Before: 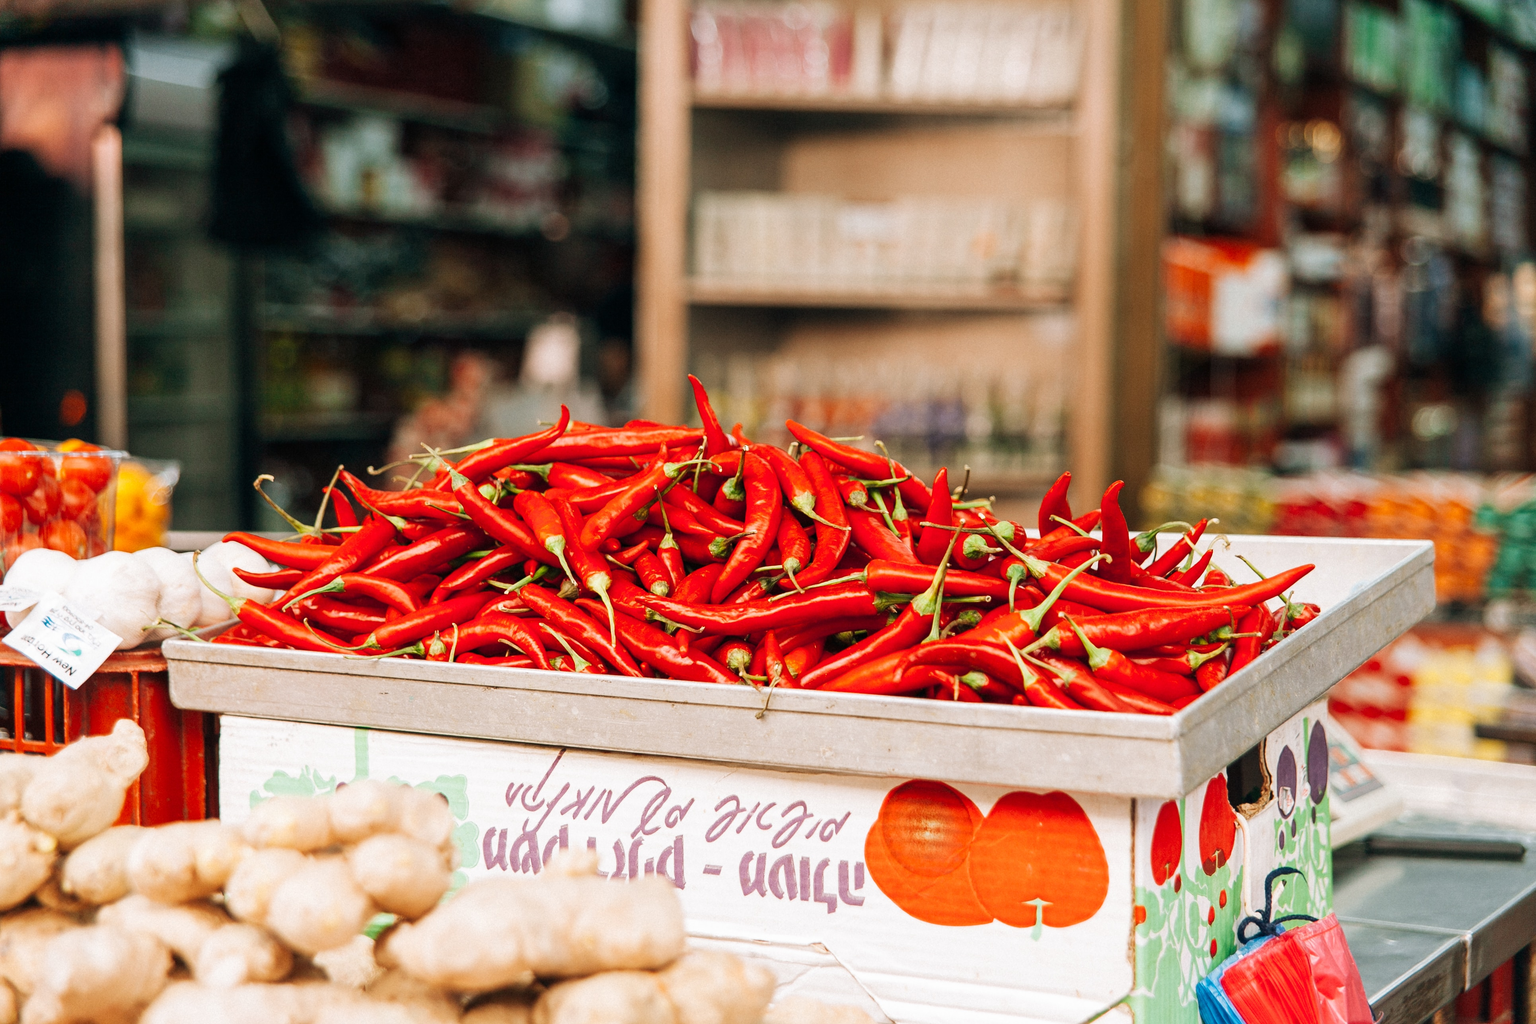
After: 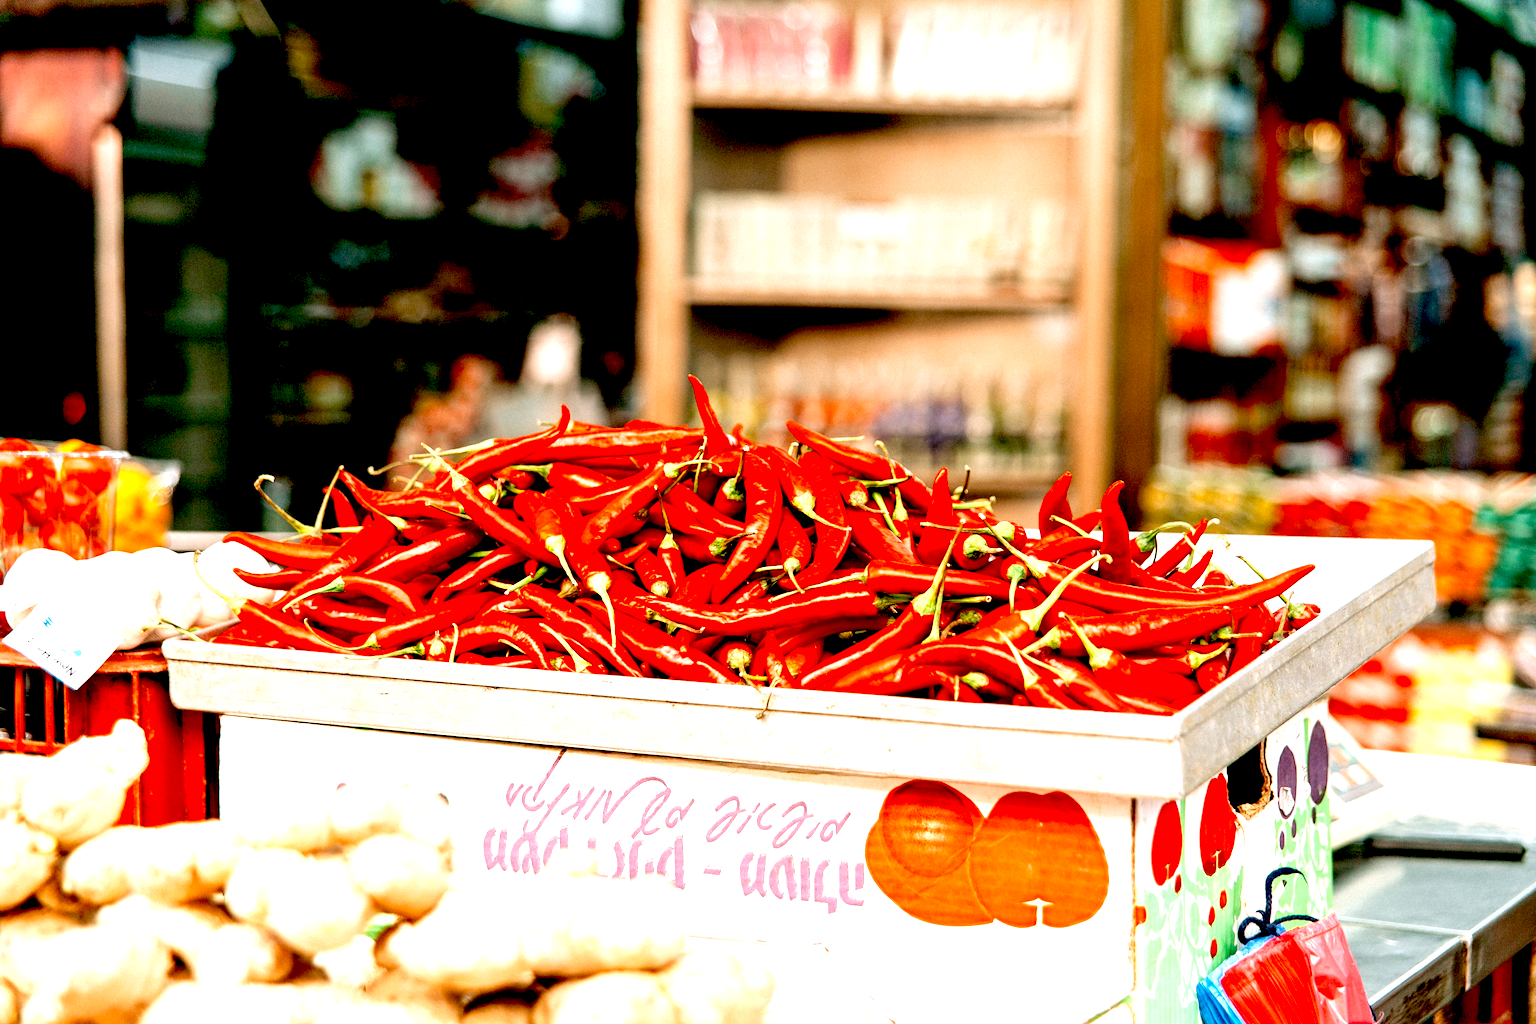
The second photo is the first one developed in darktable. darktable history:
exposure: black level correction 0.034, exposure 0.902 EV, compensate highlight preservation false
